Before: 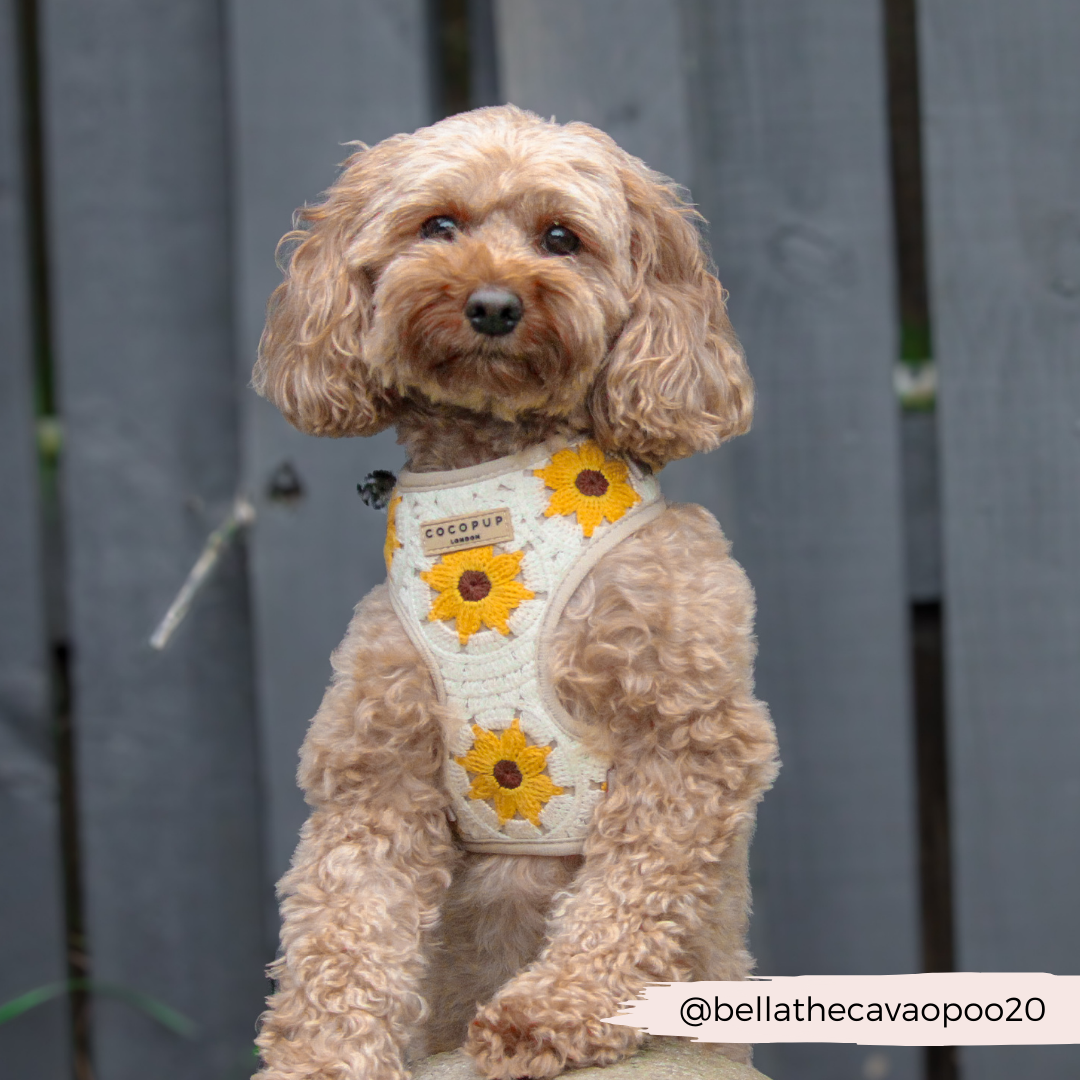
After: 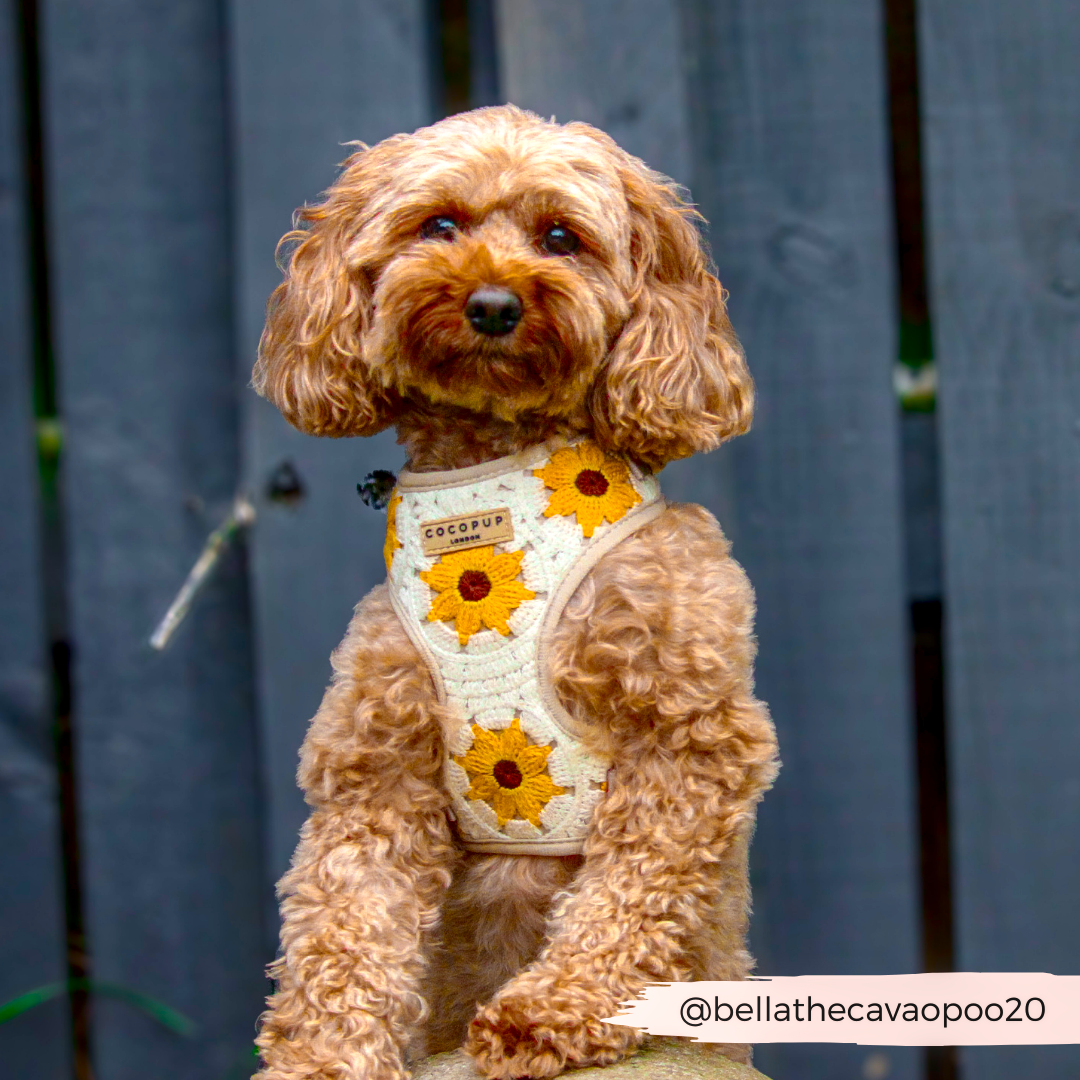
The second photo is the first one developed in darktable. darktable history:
local contrast: highlights 54%, shadows 53%, detail 130%, midtone range 0.451
color balance rgb: linear chroma grading › shadows -6.333%, linear chroma grading › highlights -5.974%, linear chroma grading › global chroma -10.193%, linear chroma grading › mid-tones -8.246%, perceptual saturation grading › global saturation 34.957%, perceptual saturation grading › highlights -29.812%, perceptual saturation grading › shadows 34.98%, perceptual brilliance grading › global brilliance 2.516%, global vibrance 59.343%
contrast brightness saturation: contrast 0.119, brightness -0.122, saturation 0.203
